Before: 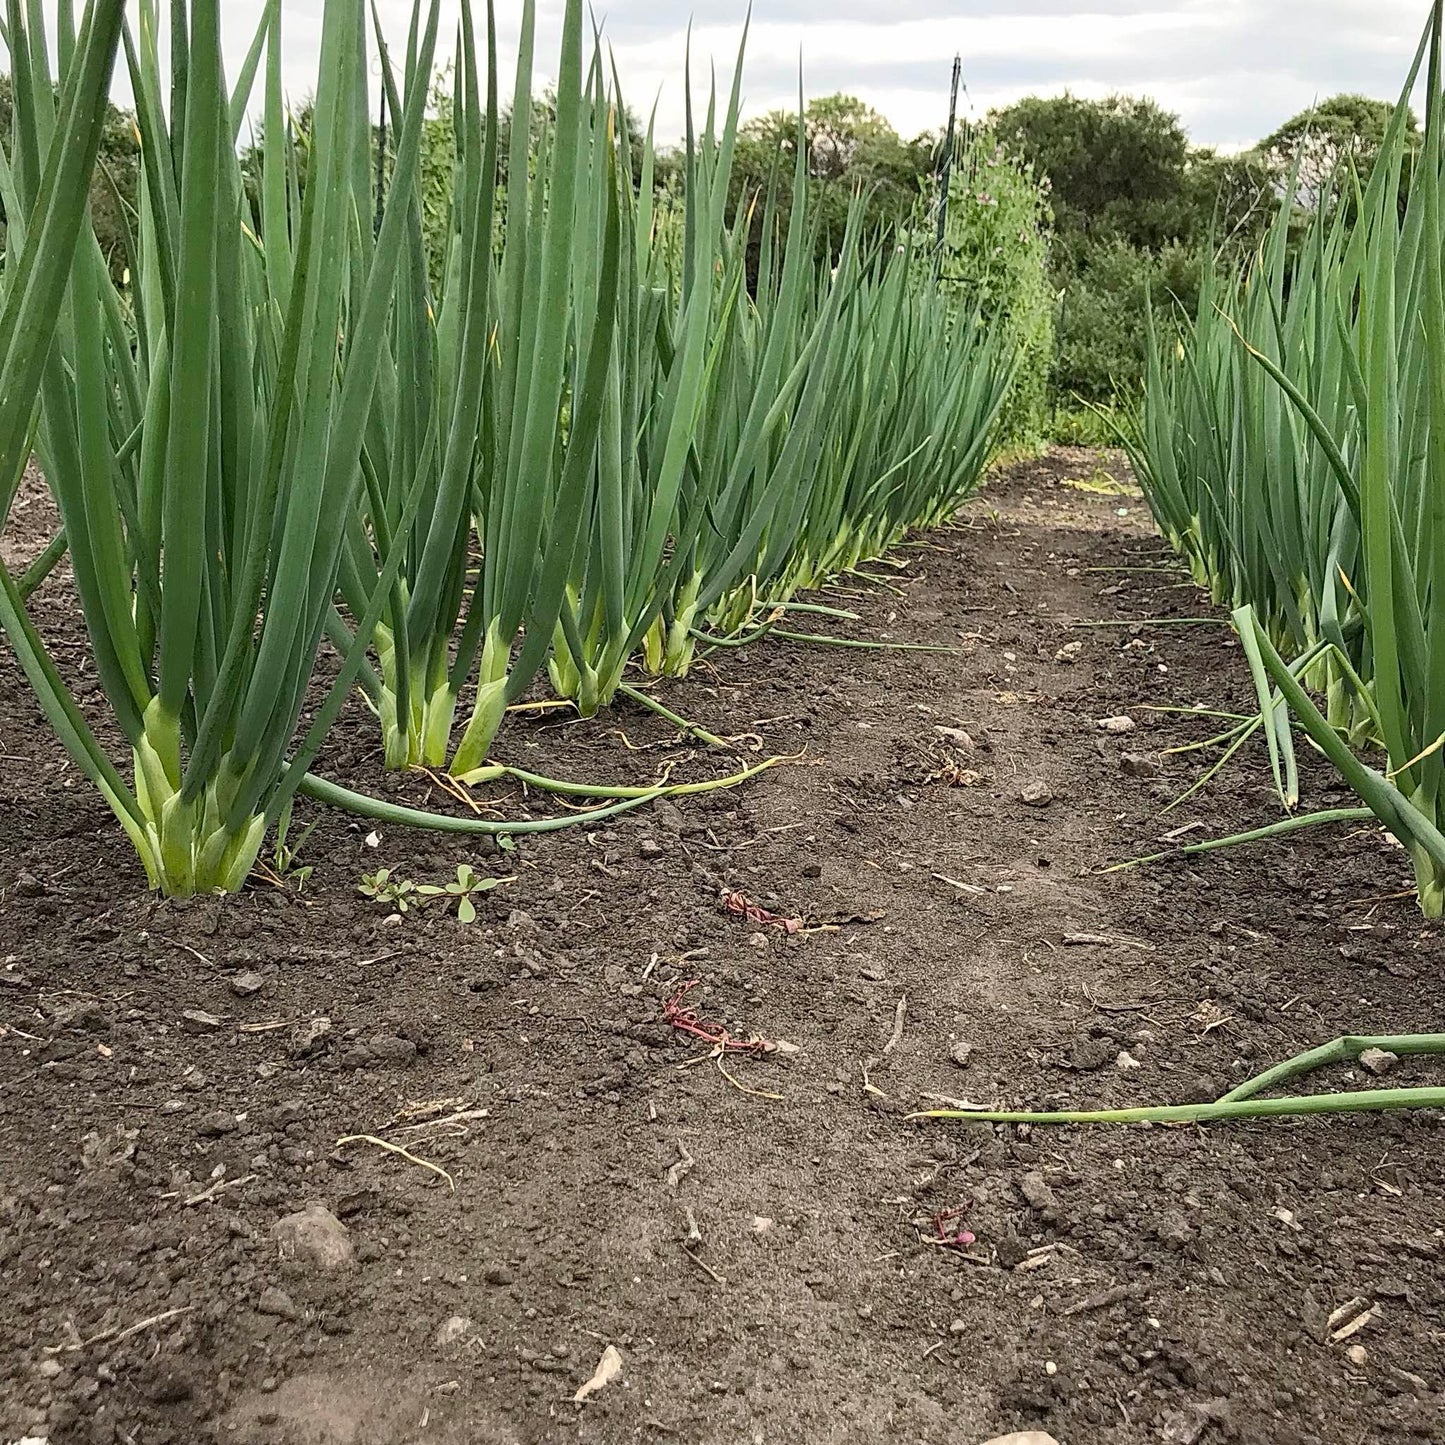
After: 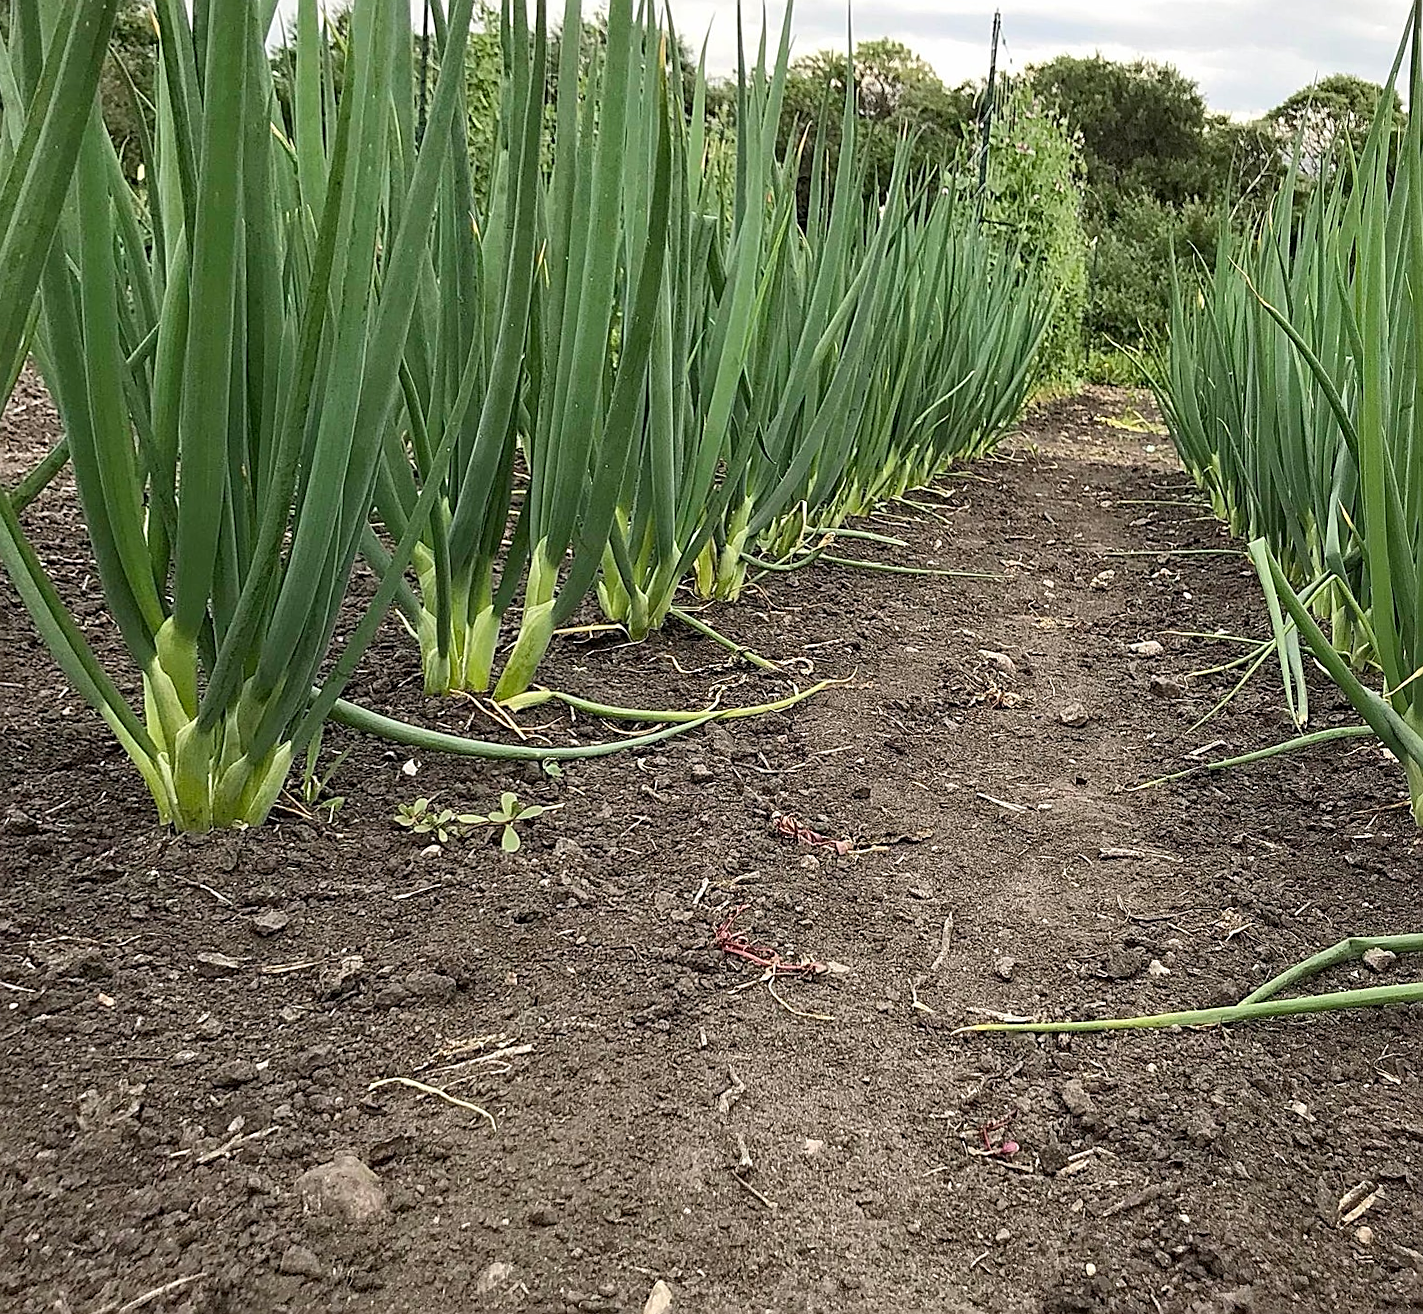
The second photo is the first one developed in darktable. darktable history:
rotate and perspective: rotation -0.013°, lens shift (vertical) -0.027, lens shift (horizontal) 0.178, crop left 0.016, crop right 0.989, crop top 0.082, crop bottom 0.918
sharpen: on, module defaults
